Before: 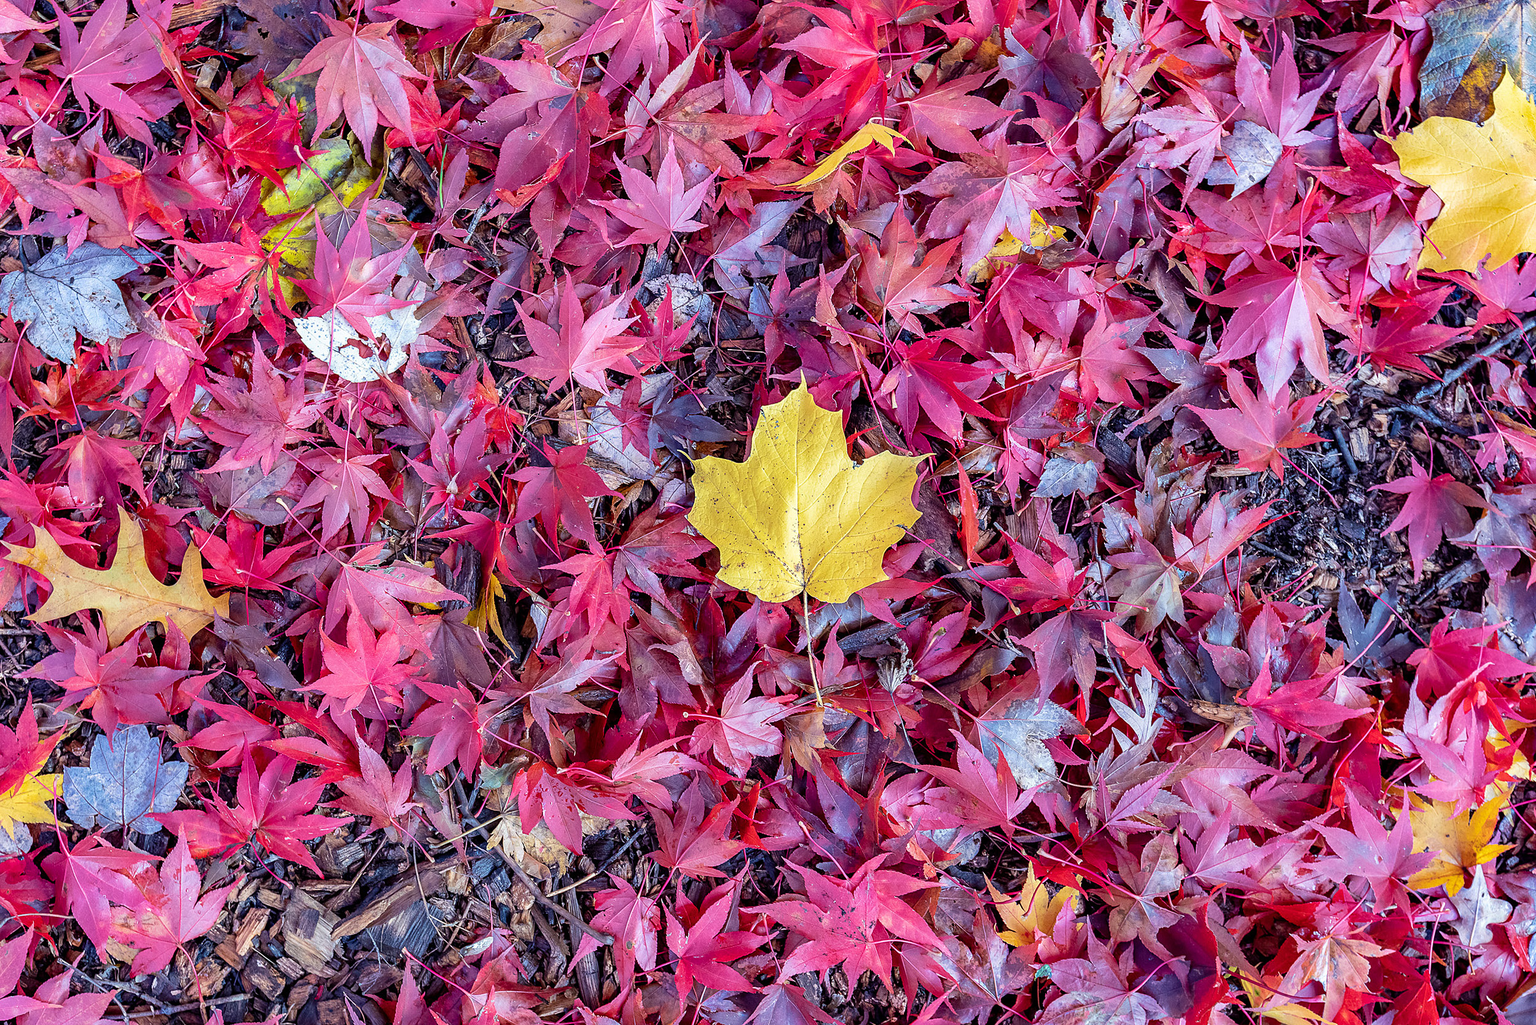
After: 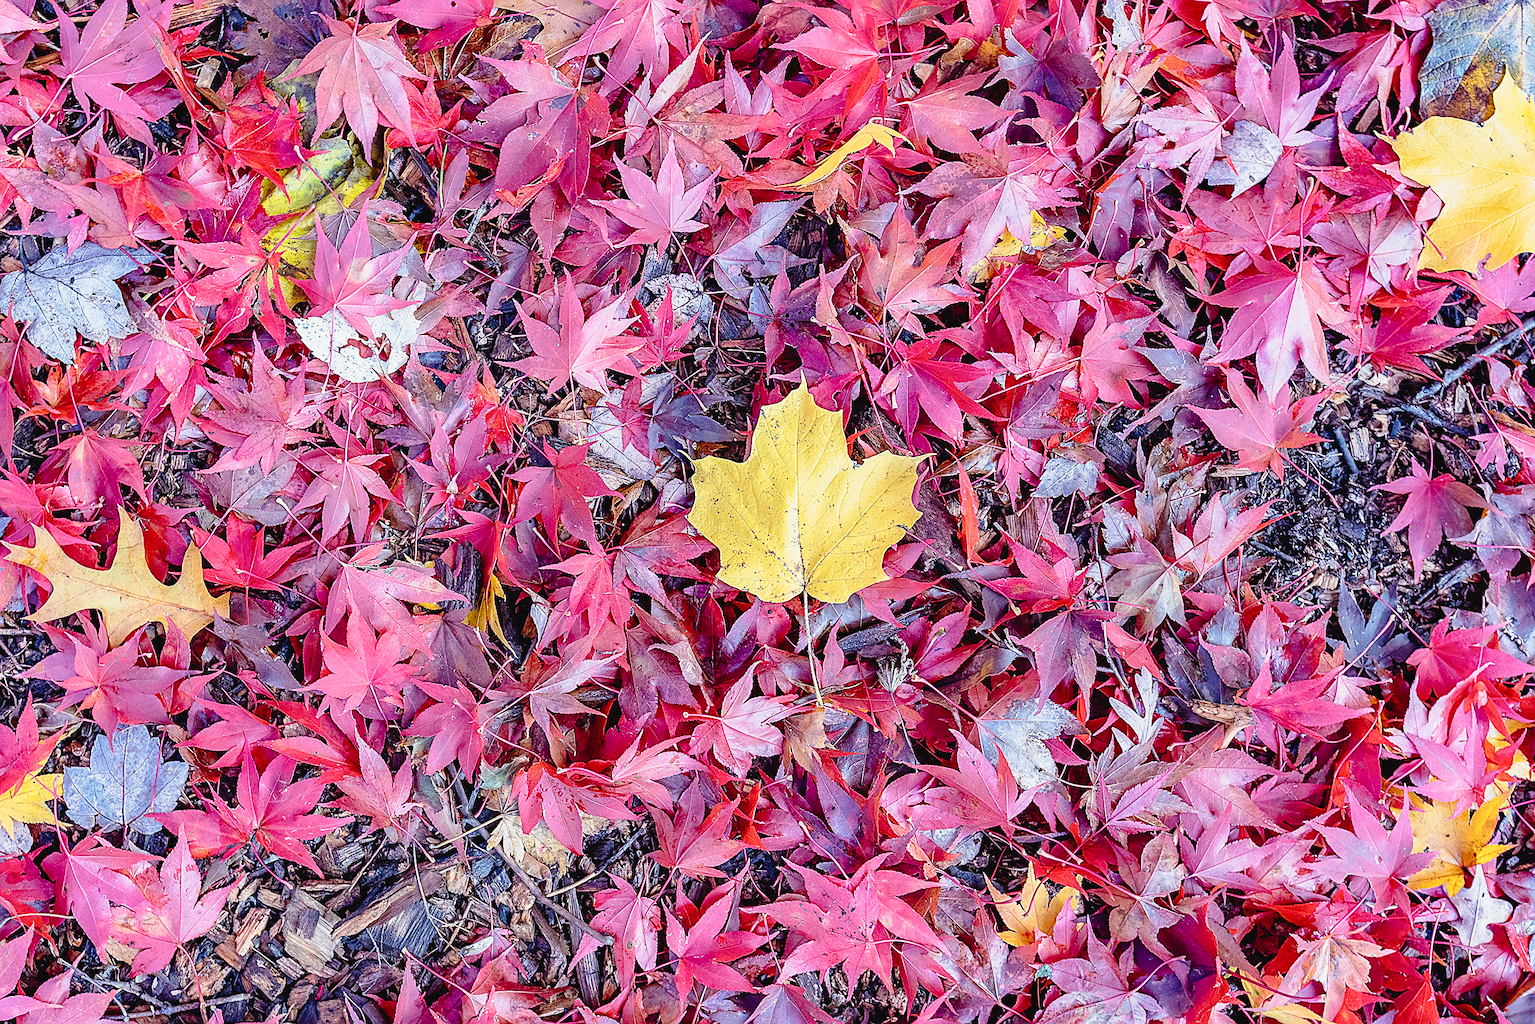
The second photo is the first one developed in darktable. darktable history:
sharpen: on, module defaults
tone curve: curves: ch0 [(0.001, 0.029) (0.084, 0.074) (0.162, 0.165) (0.304, 0.382) (0.466, 0.576) (0.654, 0.741) (0.848, 0.906) (0.984, 0.963)]; ch1 [(0, 0) (0.34, 0.235) (0.46, 0.46) (0.515, 0.502) (0.553, 0.567) (0.764, 0.815) (1, 1)]; ch2 [(0, 0) (0.44, 0.458) (0.479, 0.492) (0.524, 0.507) (0.547, 0.579) (0.673, 0.712) (1, 1)], preserve colors none
tone equalizer: smoothing diameter 24.89%, edges refinement/feathering 8.55, preserve details guided filter
